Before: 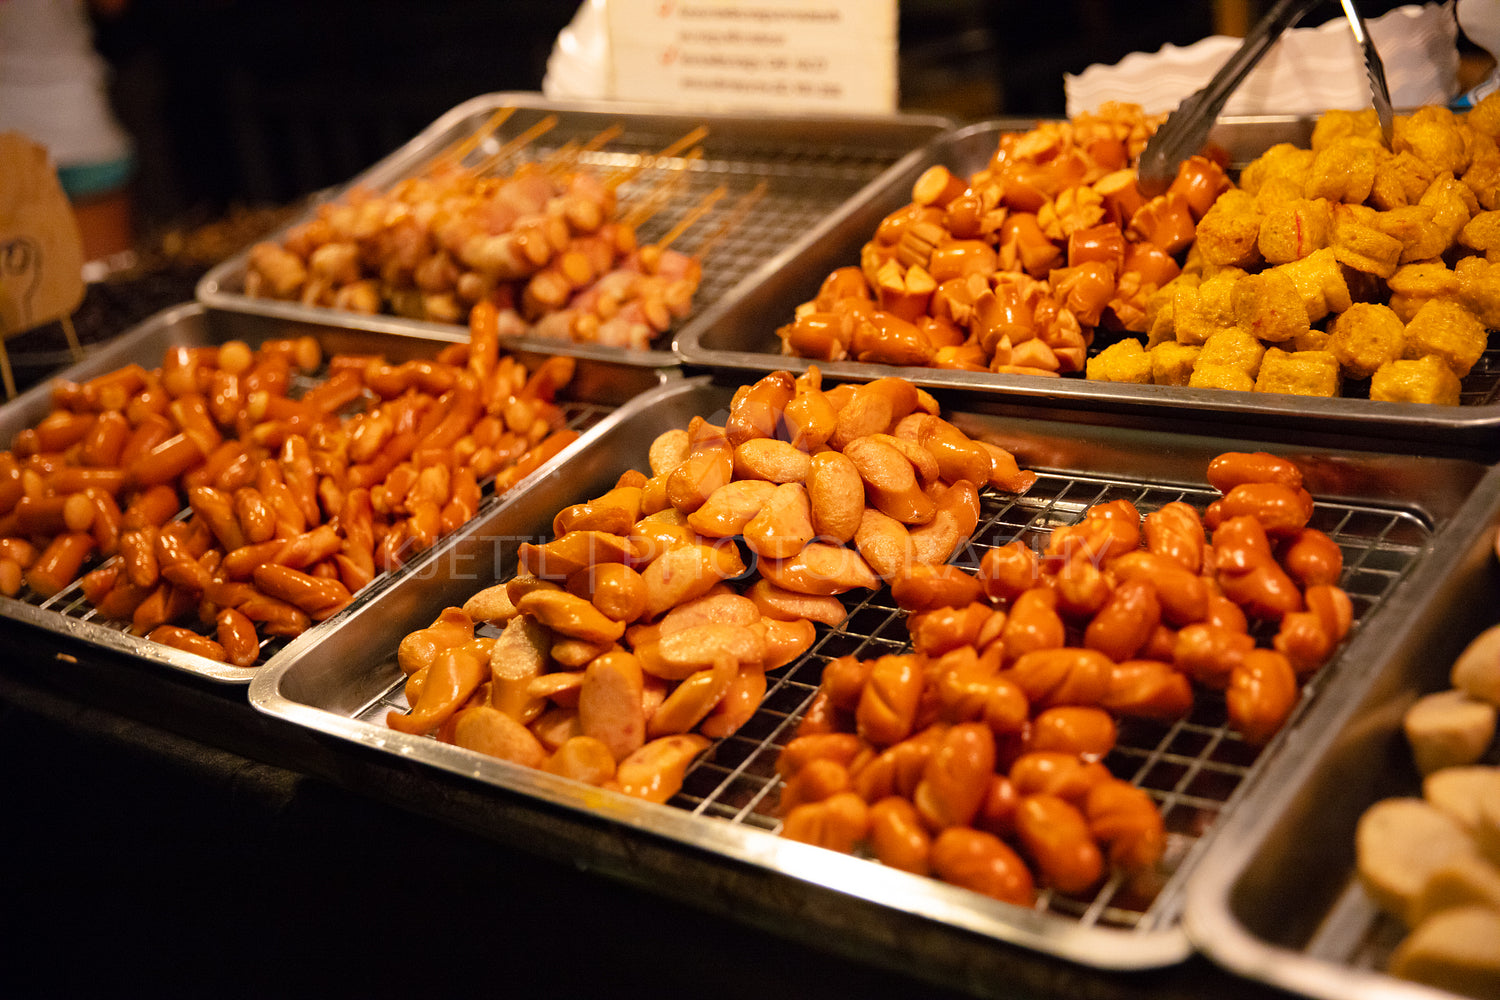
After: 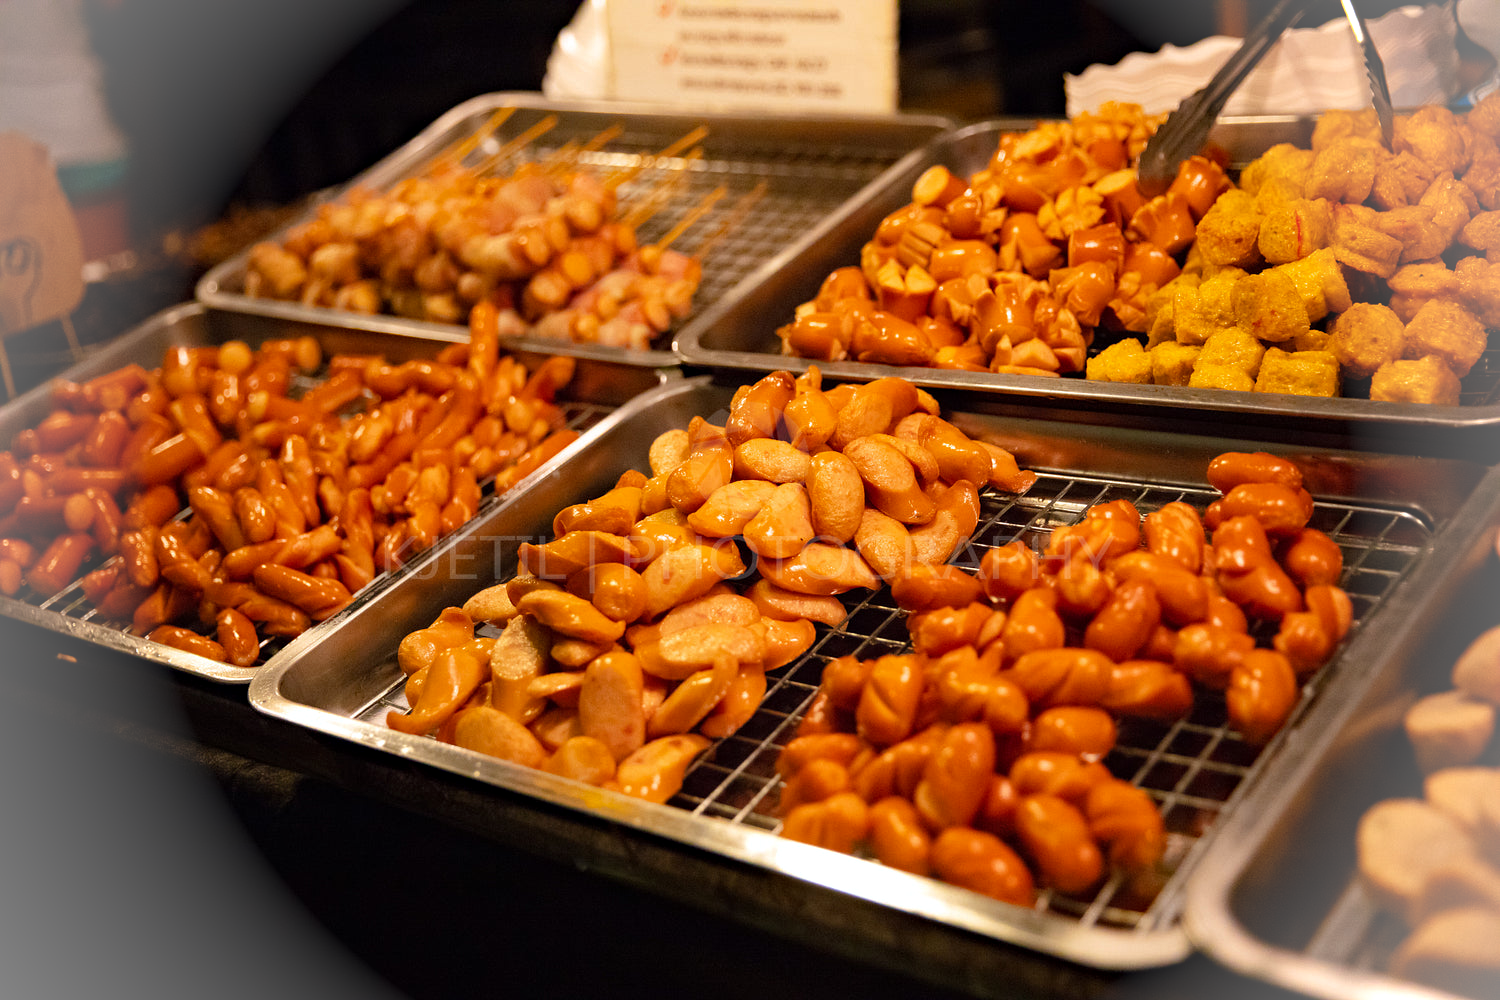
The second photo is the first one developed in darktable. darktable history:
vignetting: brightness 0.285, saturation 0
haze removal: compatibility mode true, adaptive false
